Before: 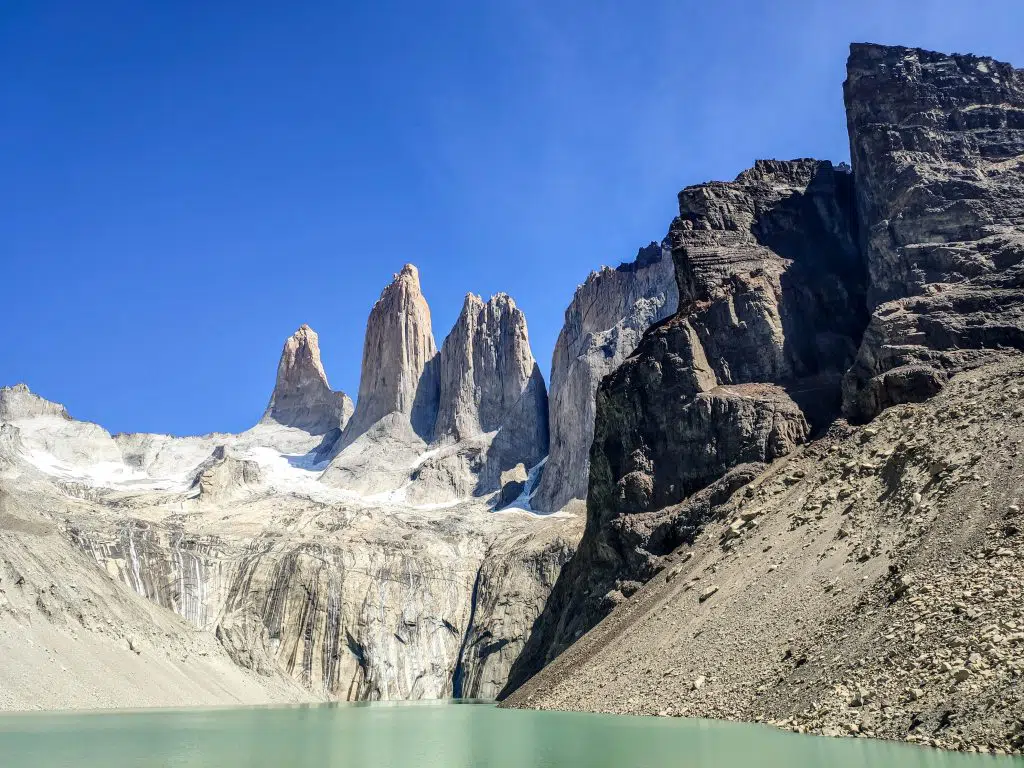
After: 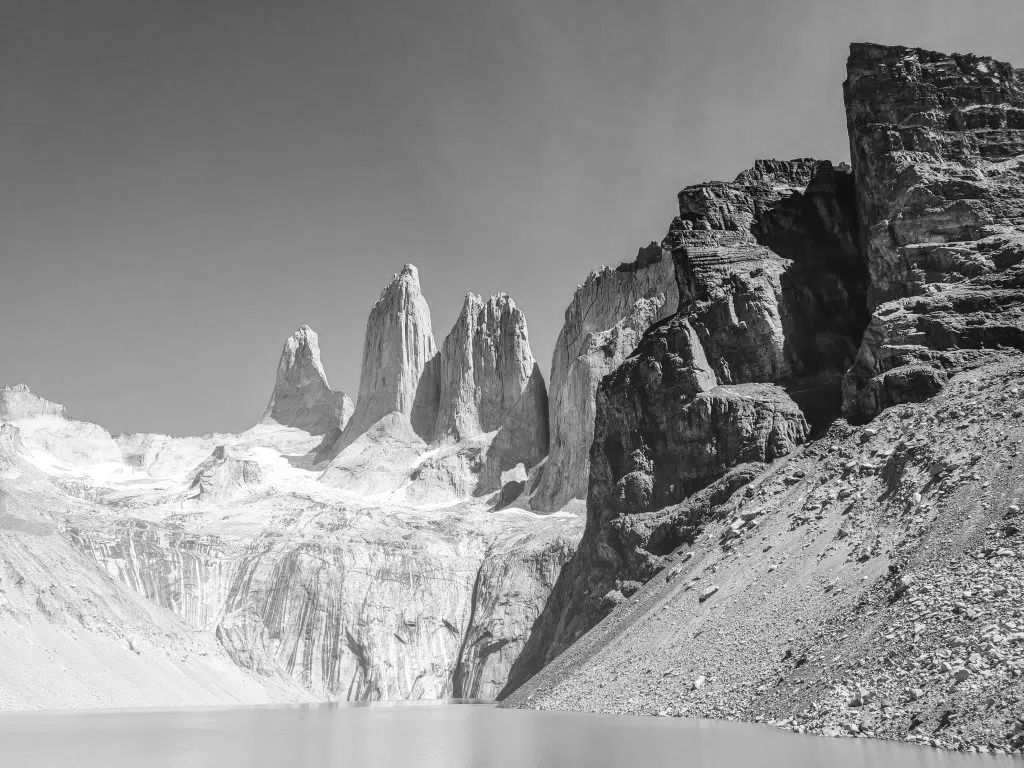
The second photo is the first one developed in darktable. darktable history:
shadows and highlights: low approximation 0.01, soften with gaussian
bloom: size 40%
monochrome: on, module defaults
